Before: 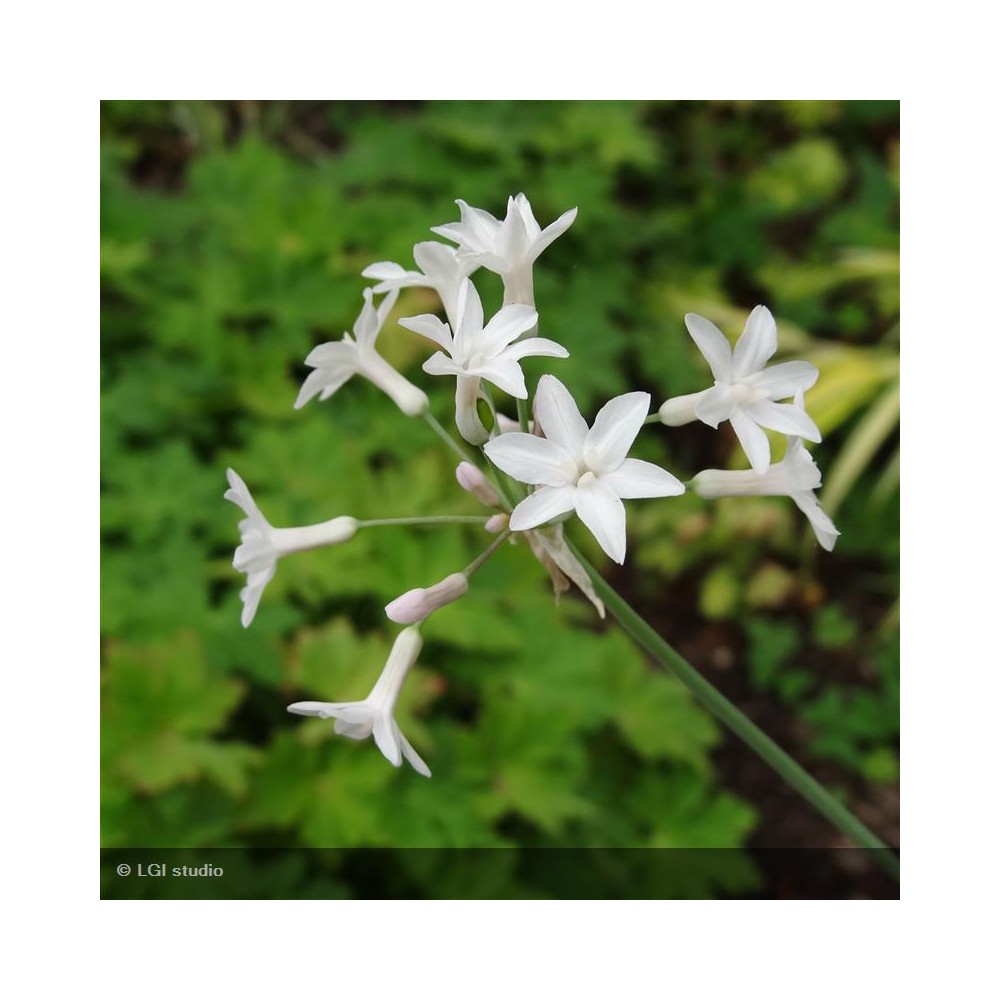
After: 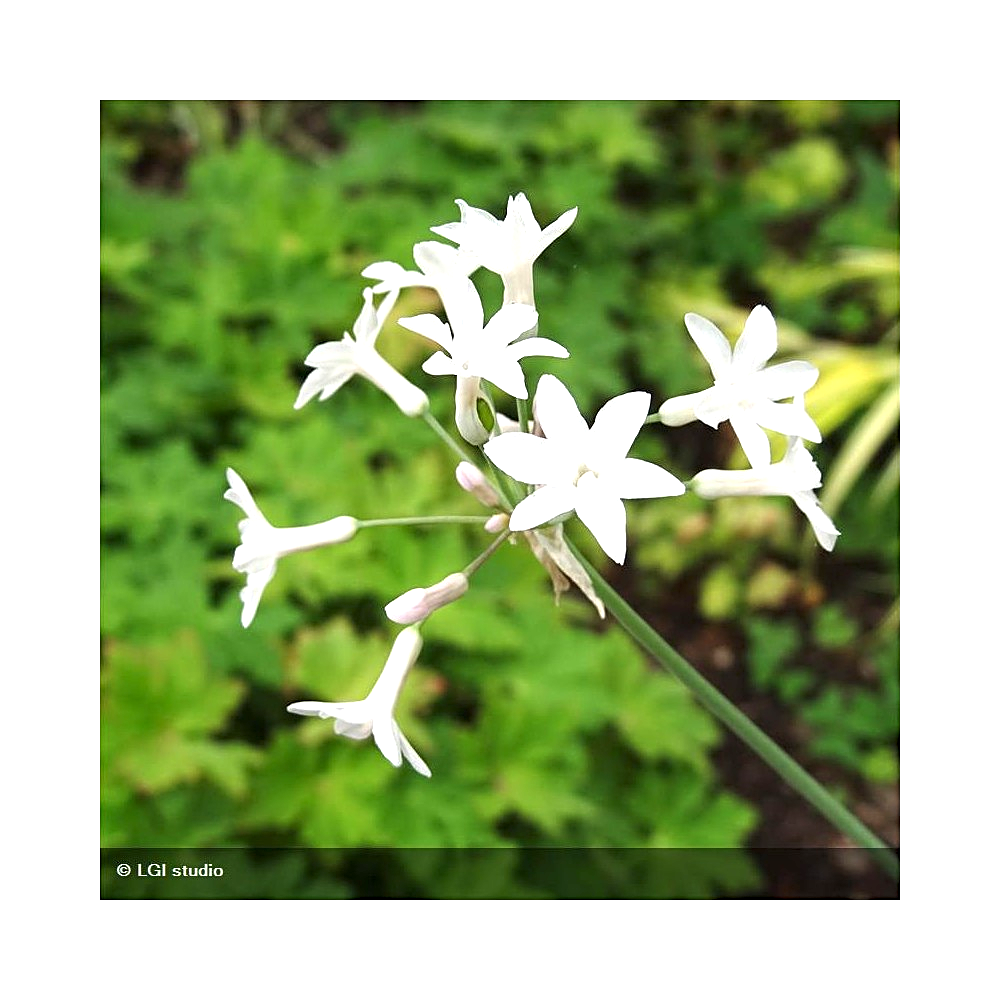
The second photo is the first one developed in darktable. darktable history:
sharpen: on, module defaults
local contrast: highlights 100%, shadows 100%, detail 120%, midtone range 0.2
exposure: exposure 0.999 EV, compensate highlight preservation false
